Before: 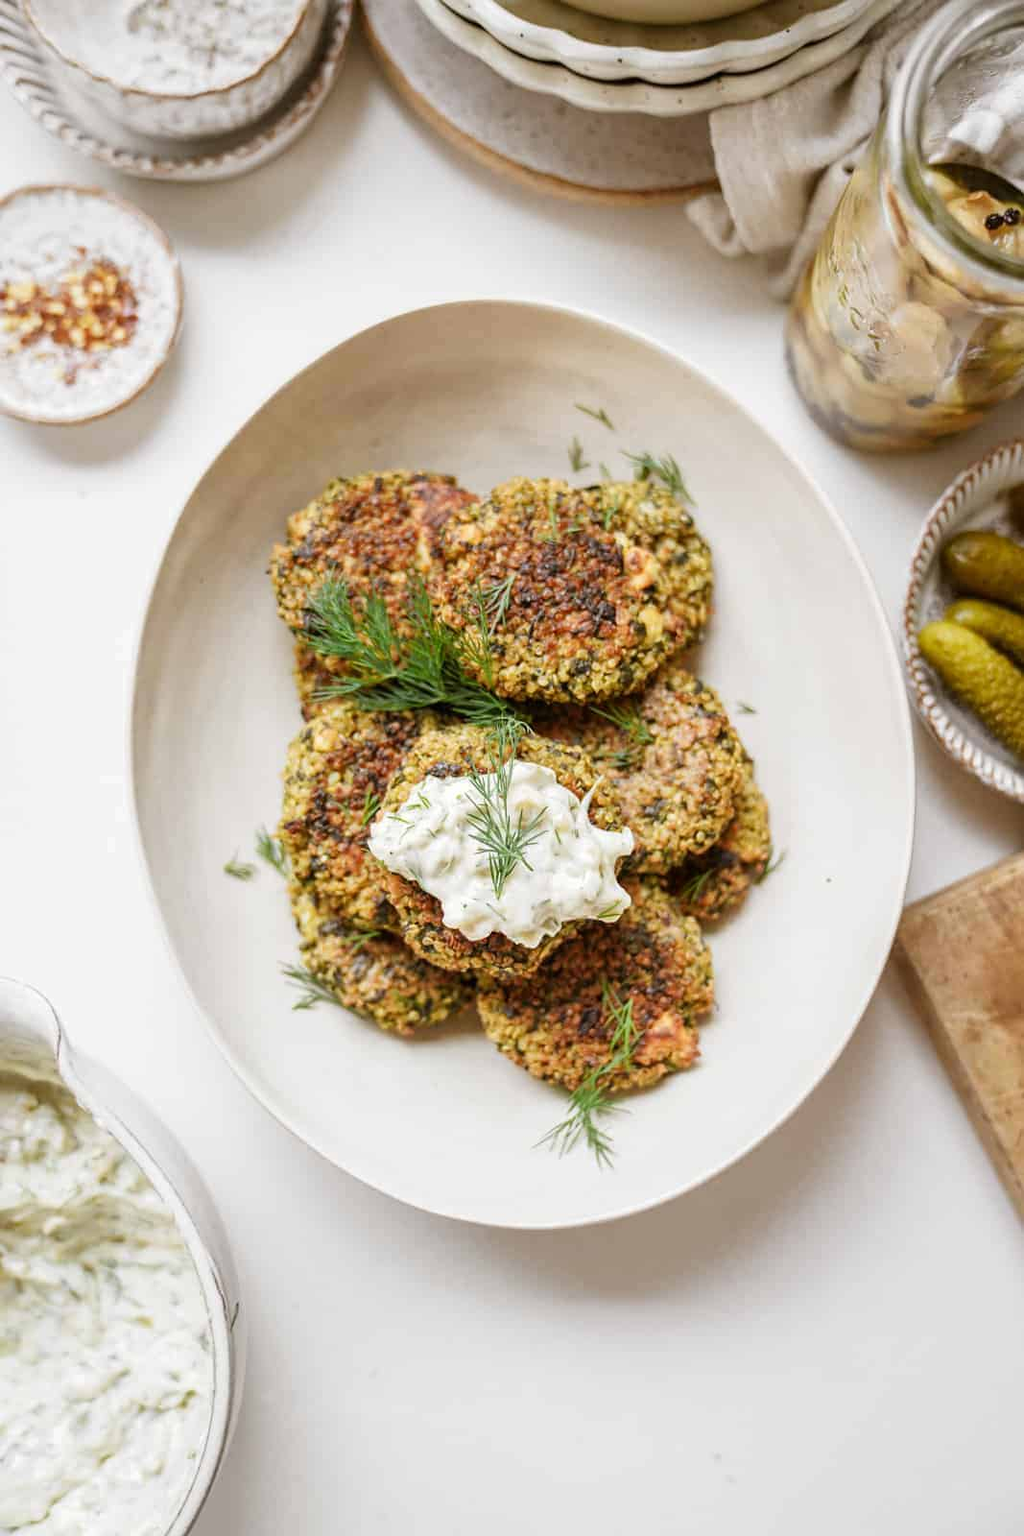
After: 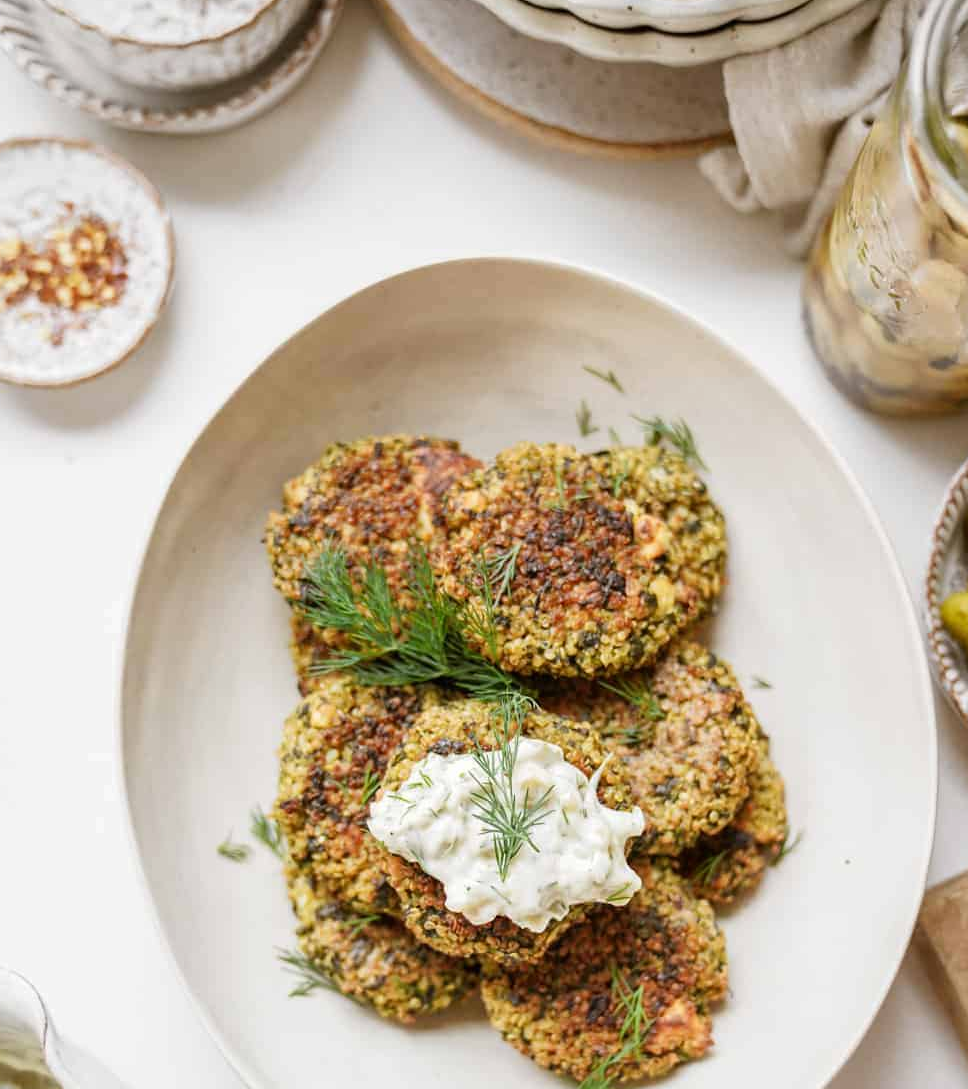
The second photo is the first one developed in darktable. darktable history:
crop: left 1.545%, top 3.445%, right 7.647%, bottom 28.474%
levels: levels [0, 0.498, 1]
